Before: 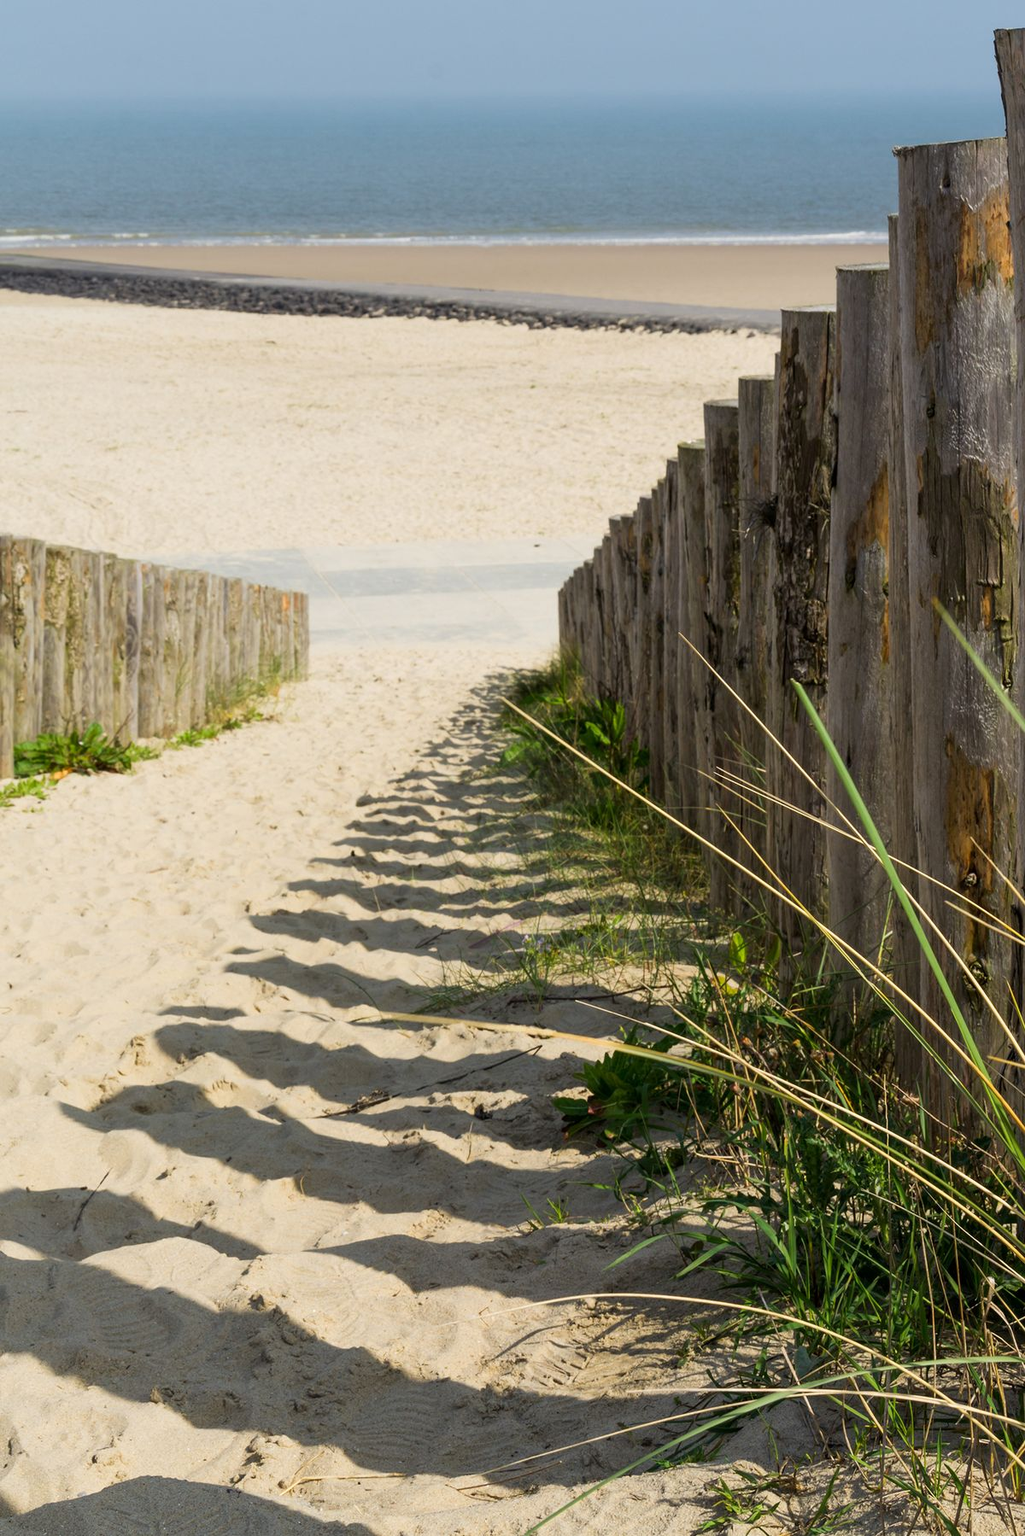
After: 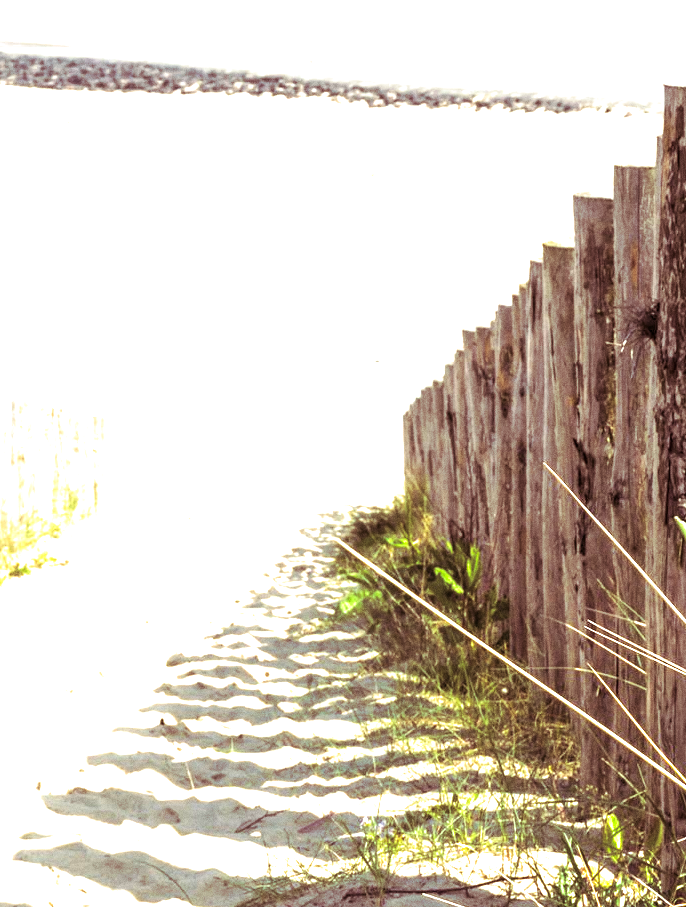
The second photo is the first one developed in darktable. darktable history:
crop: left 20.932%, top 15.471%, right 21.848%, bottom 34.081%
split-toning: shadows › hue 360°
exposure: exposure 2 EV, compensate exposure bias true, compensate highlight preservation false
grain: coarseness 0.47 ISO
